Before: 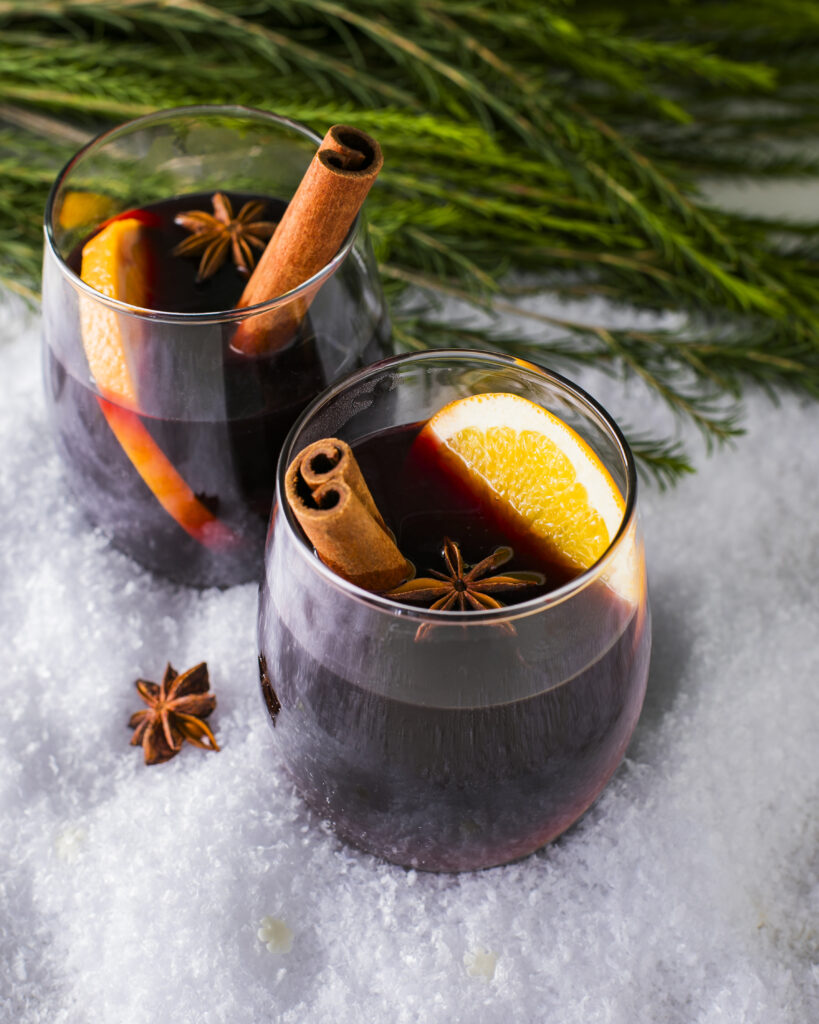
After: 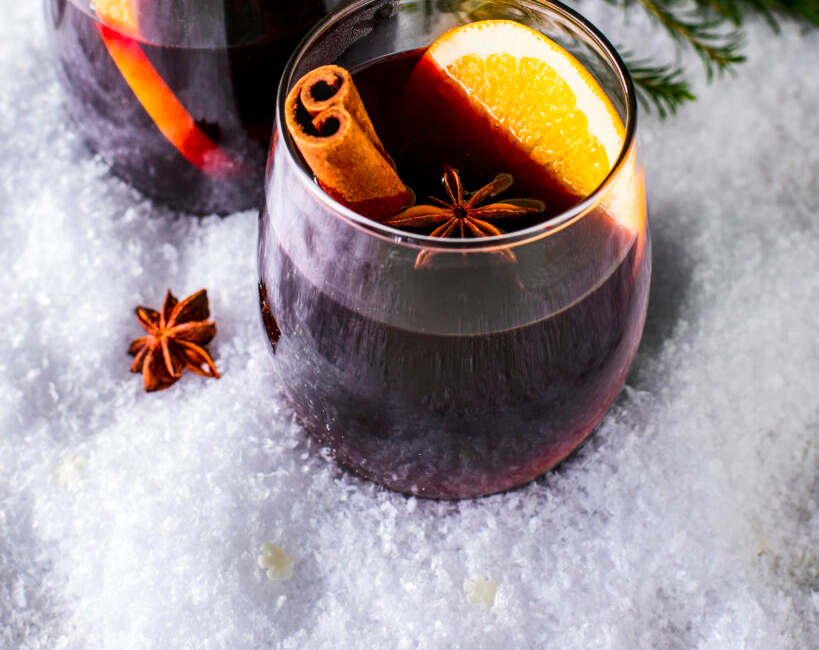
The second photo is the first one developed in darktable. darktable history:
local contrast: detail 130%
crop and rotate: top 36.435%
contrast brightness saturation: contrast 0.18, saturation 0.3
